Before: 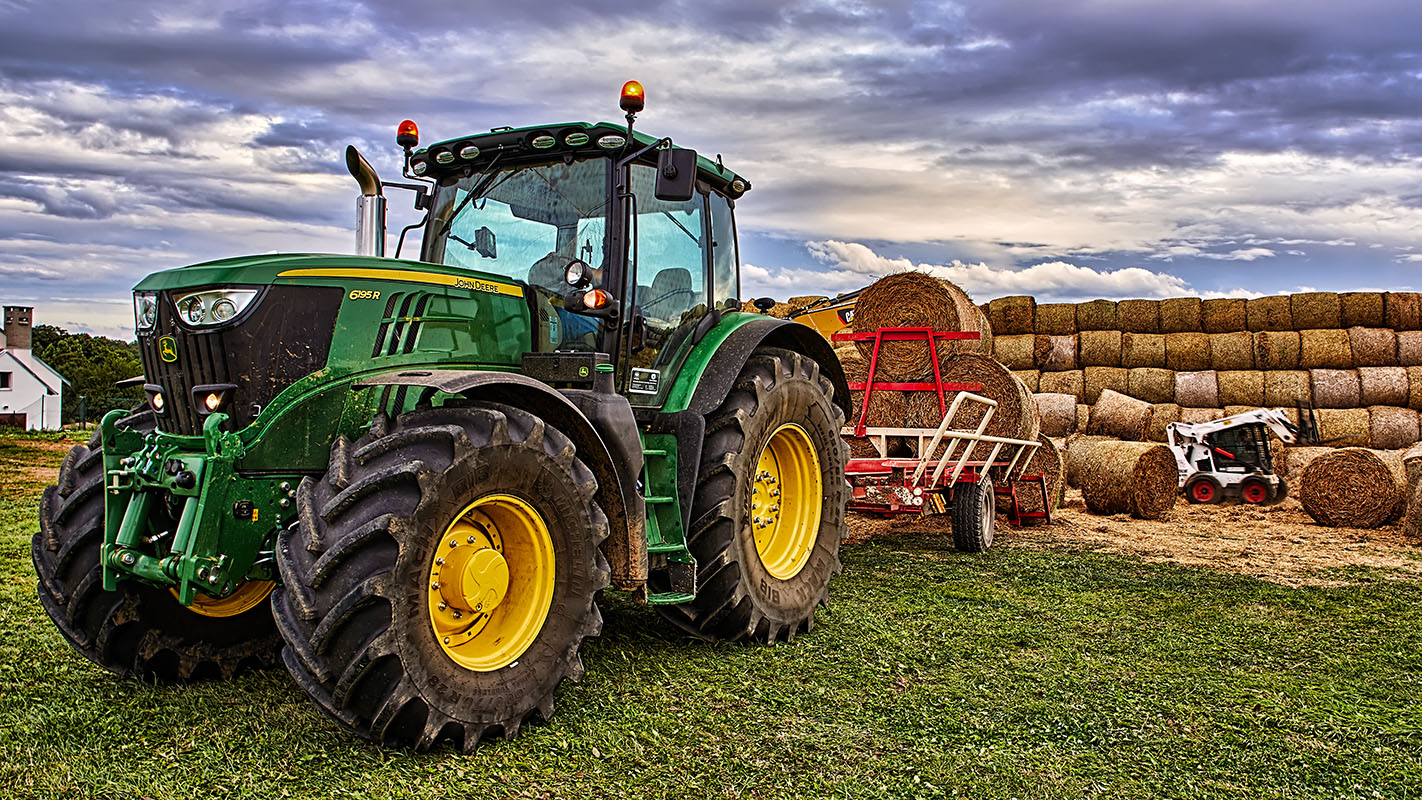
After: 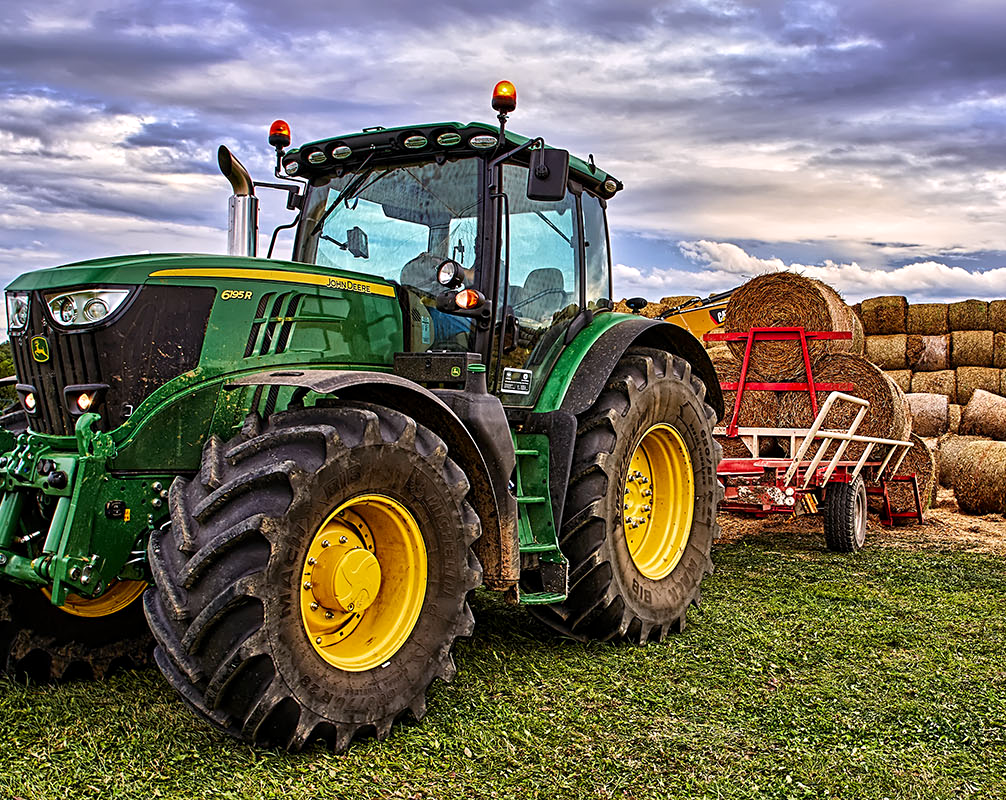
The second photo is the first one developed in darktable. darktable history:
crop and rotate: left 9.061%, right 20.142%
exposure: black level correction 0.001, exposure 0.14 EV, compensate highlight preservation false
white balance: red 1.009, blue 1.027
